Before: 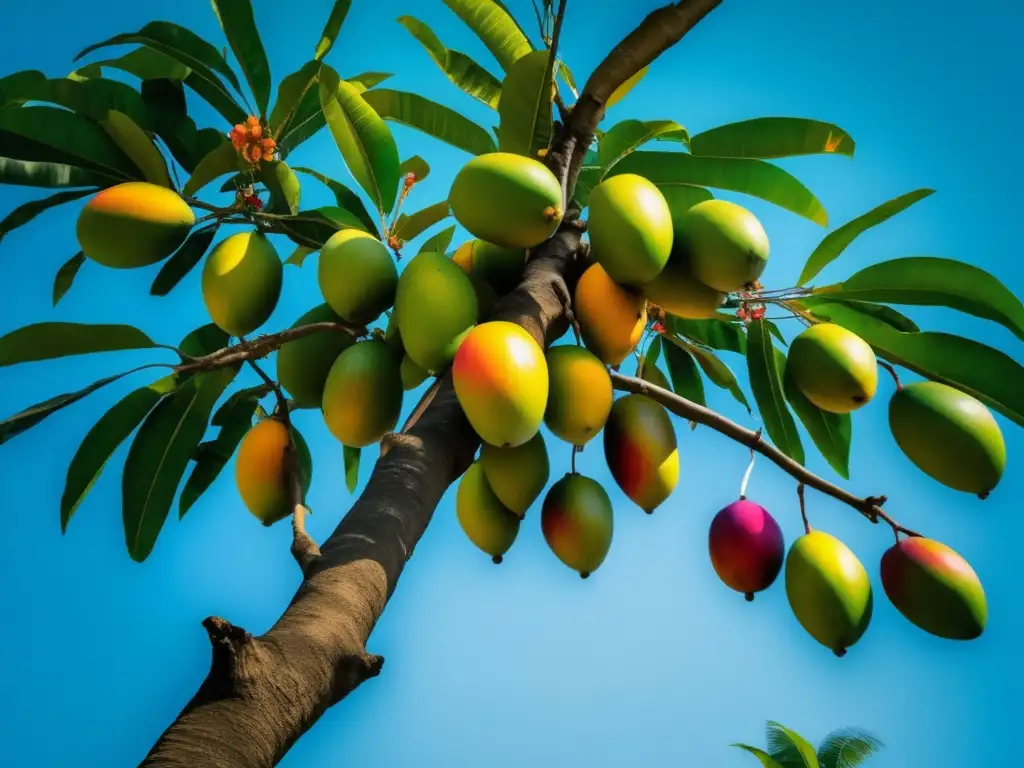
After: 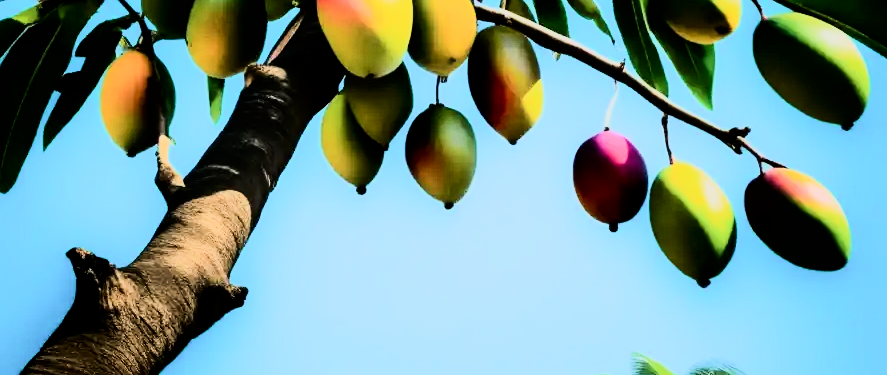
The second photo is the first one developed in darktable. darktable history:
contrast brightness saturation: contrast 0.28
rgb curve: curves: ch0 [(0, 0) (0.21, 0.15) (0.24, 0.21) (0.5, 0.75) (0.75, 0.96) (0.89, 0.99) (1, 1)]; ch1 [(0, 0.02) (0.21, 0.13) (0.25, 0.2) (0.5, 0.67) (0.75, 0.9) (0.89, 0.97) (1, 1)]; ch2 [(0, 0.02) (0.21, 0.13) (0.25, 0.2) (0.5, 0.67) (0.75, 0.9) (0.89, 0.97) (1, 1)], compensate middle gray true
filmic rgb: black relative exposure -7.65 EV, white relative exposure 4.56 EV, hardness 3.61
crop and rotate: left 13.306%, top 48.129%, bottom 2.928%
contrast equalizer: y [[0.439, 0.44, 0.442, 0.457, 0.493, 0.498], [0.5 ×6], [0.5 ×6], [0 ×6], [0 ×6]], mix 0.59
